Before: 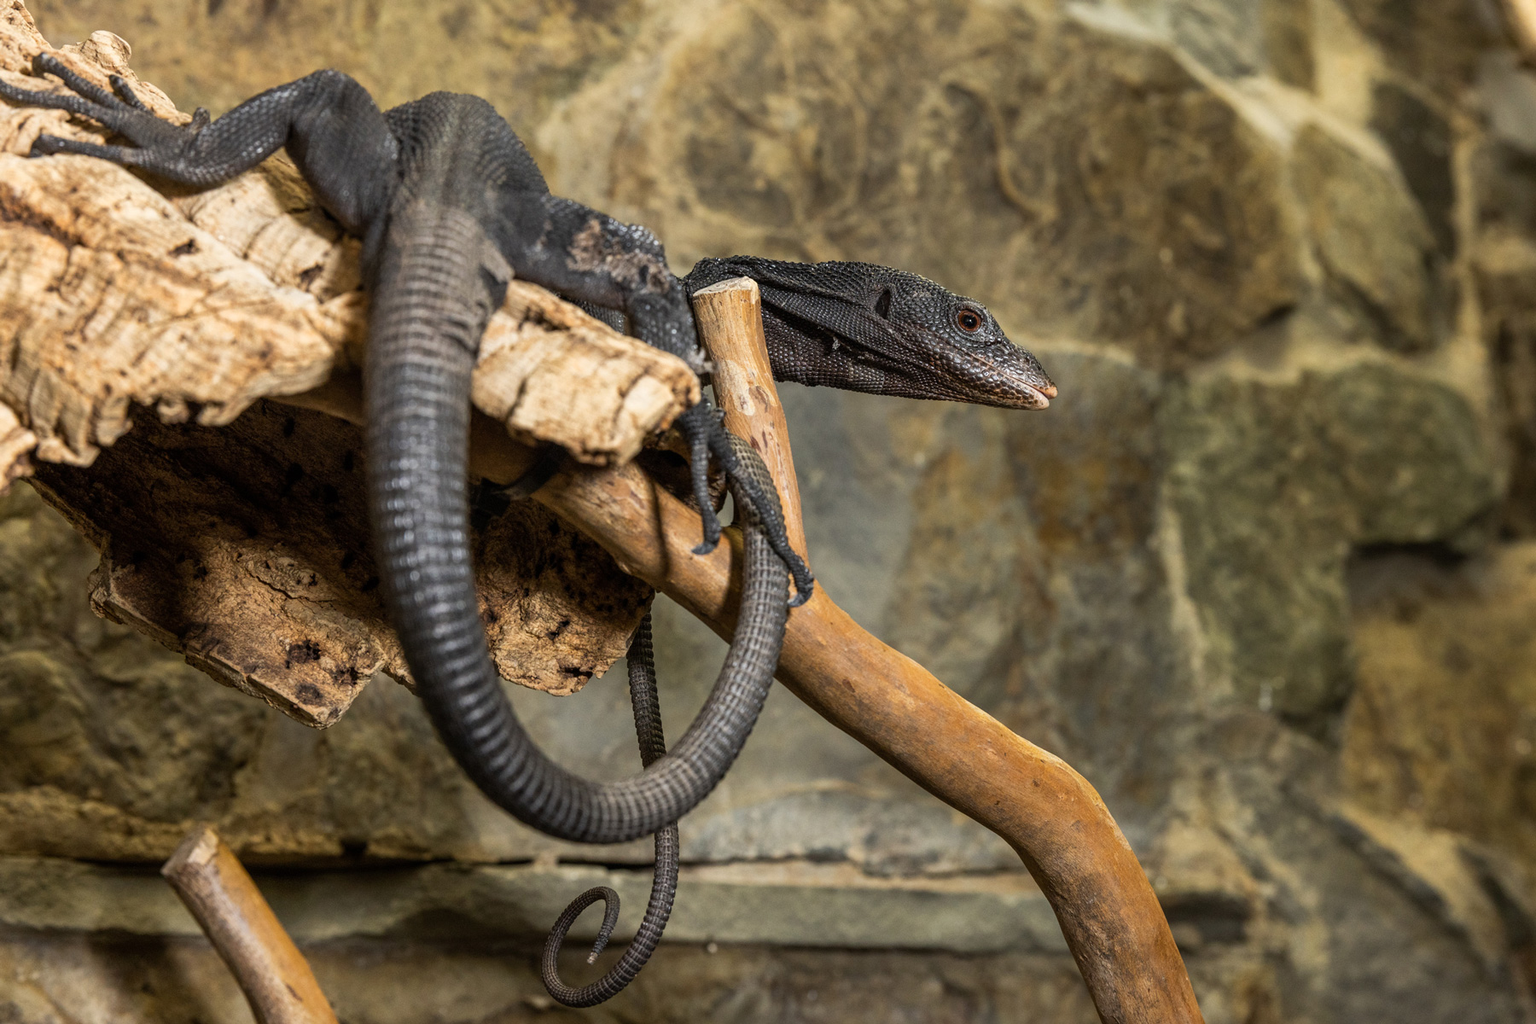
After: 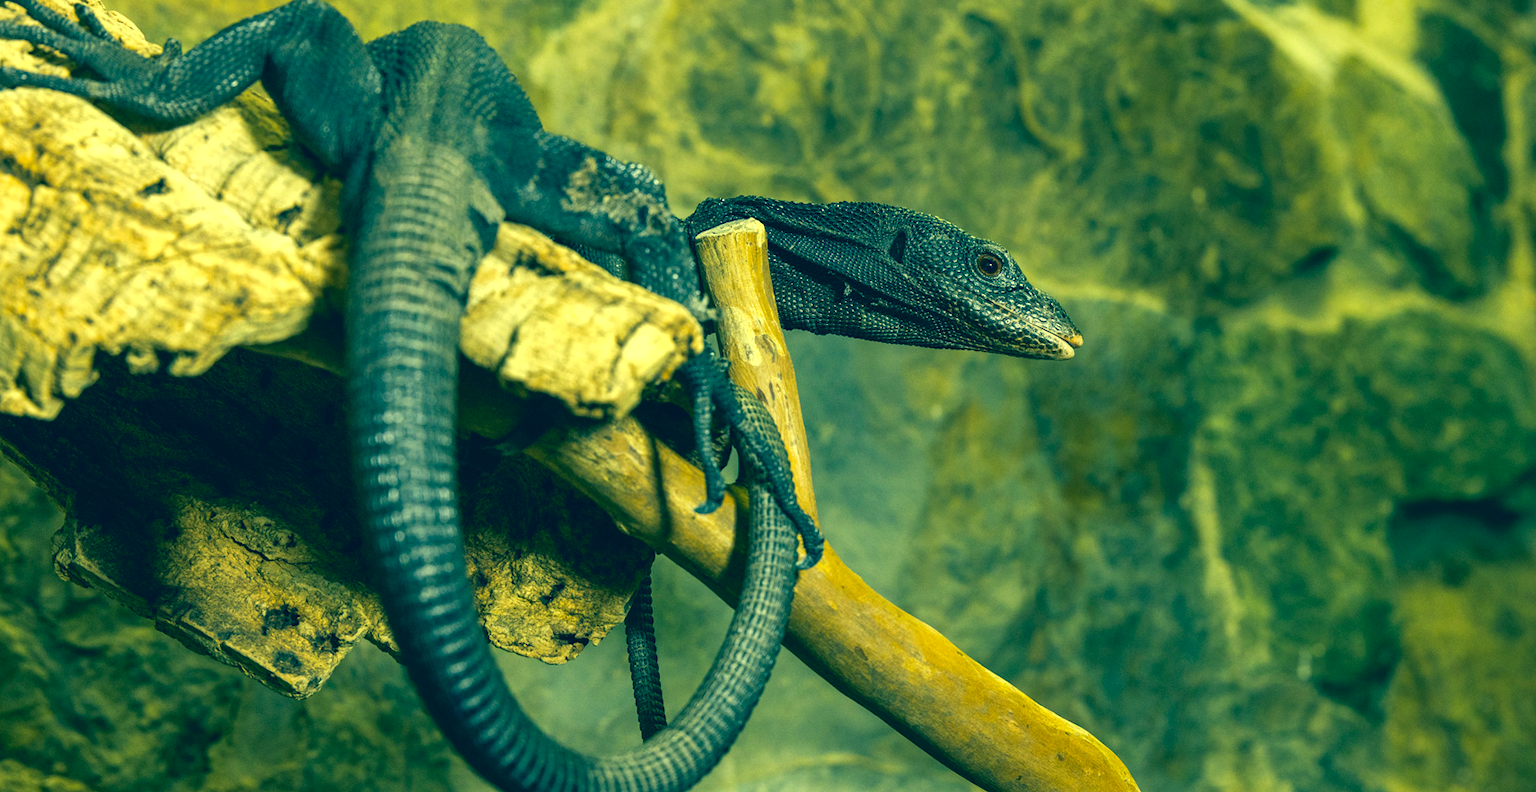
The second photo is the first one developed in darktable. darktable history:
color balance rgb: perceptual saturation grading › global saturation 0.965%, perceptual brilliance grading › global brilliance 10.024%, global vibrance 20%
color correction: highlights a* -15.48, highlights b* 39.64, shadows a* -39.96, shadows b* -26.03
crop: left 2.595%, top 7.061%, right 3.354%, bottom 20.138%
